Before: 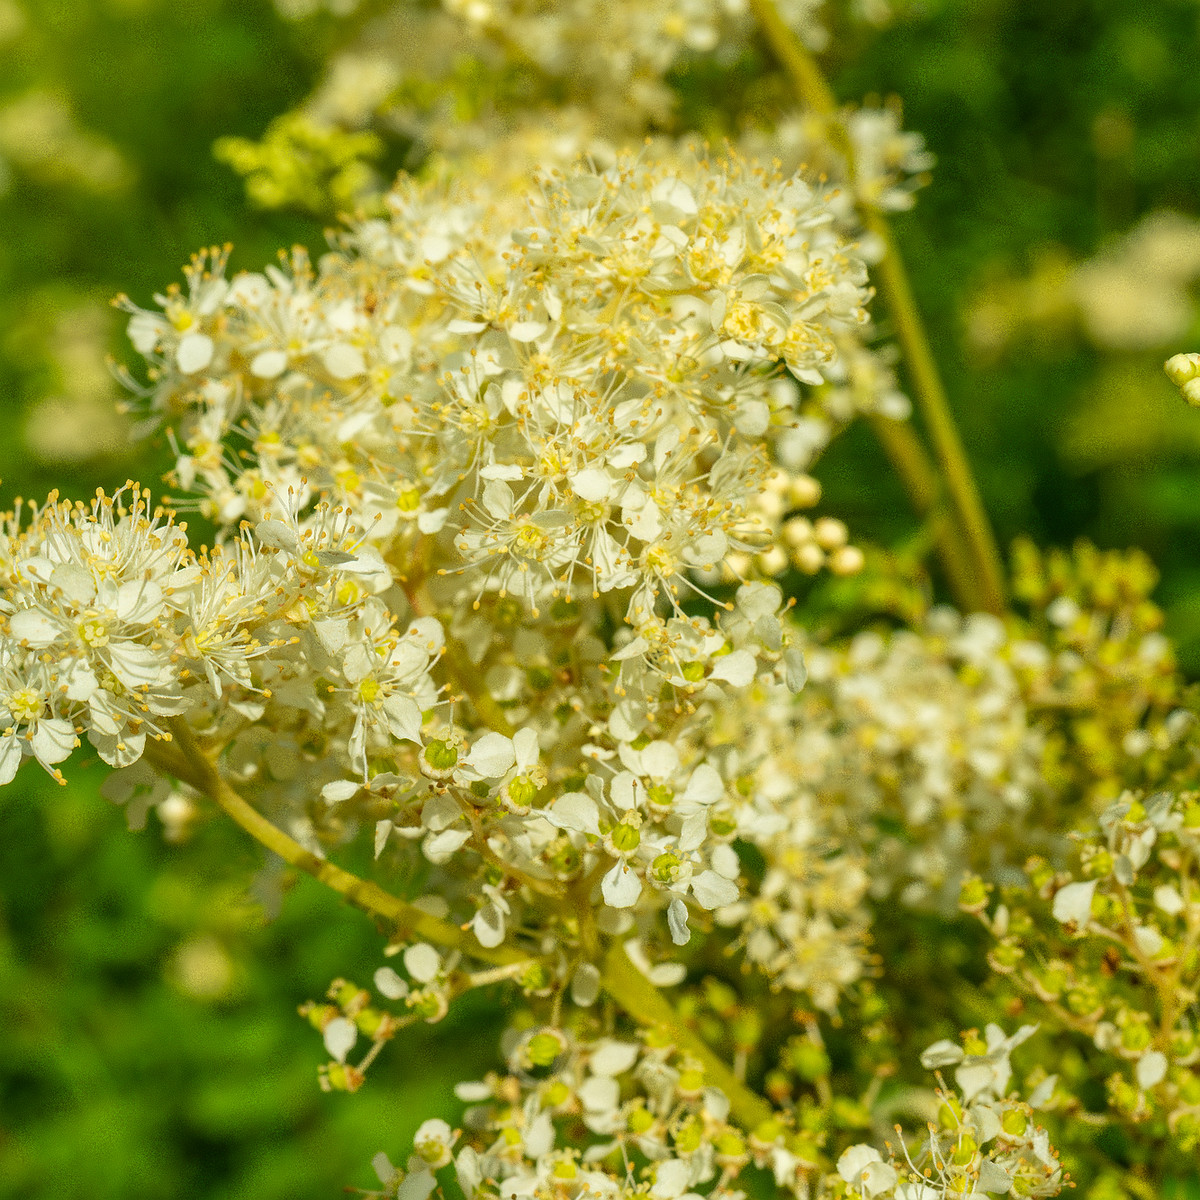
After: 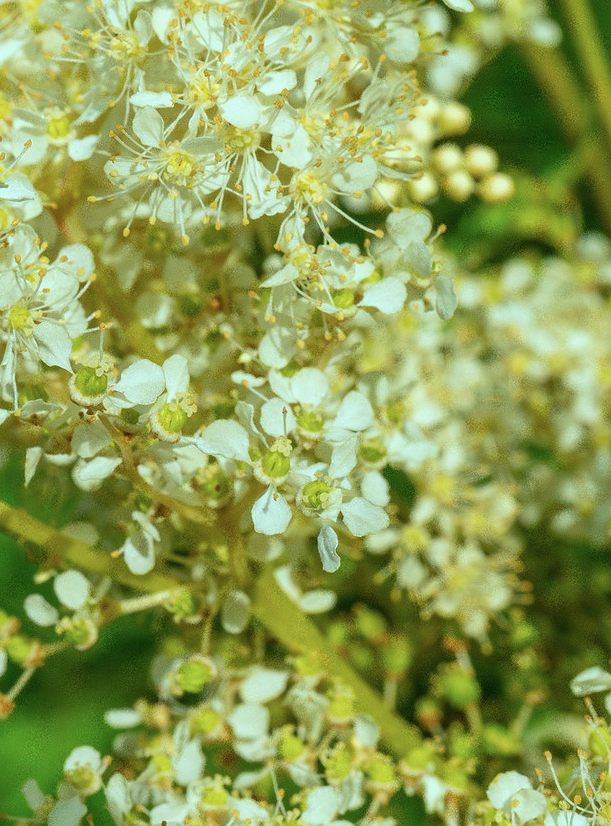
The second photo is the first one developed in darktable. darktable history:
crop and rotate: left 29.237%, top 31.152%, right 19.807%
color correction: highlights a* -11.71, highlights b* -15.58
